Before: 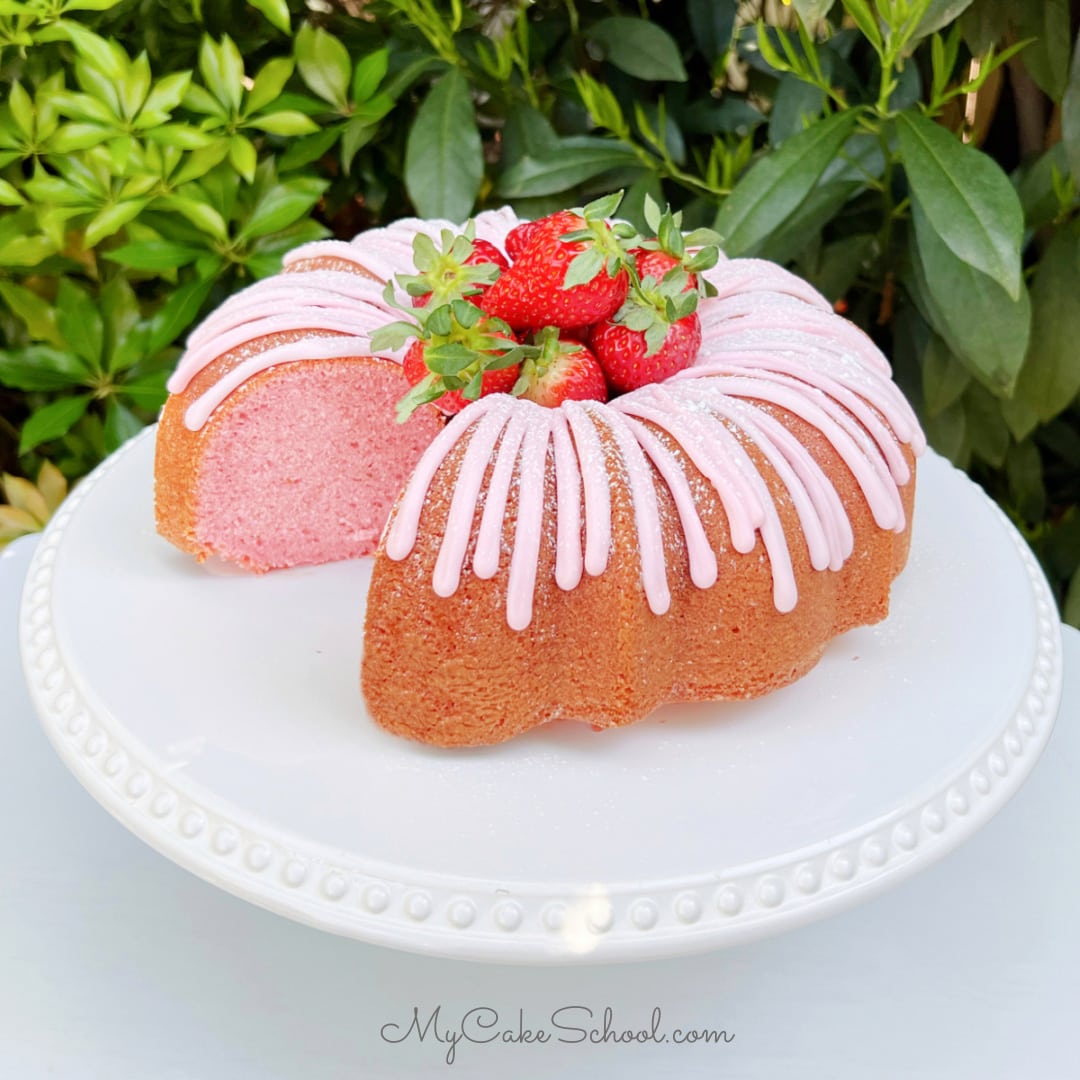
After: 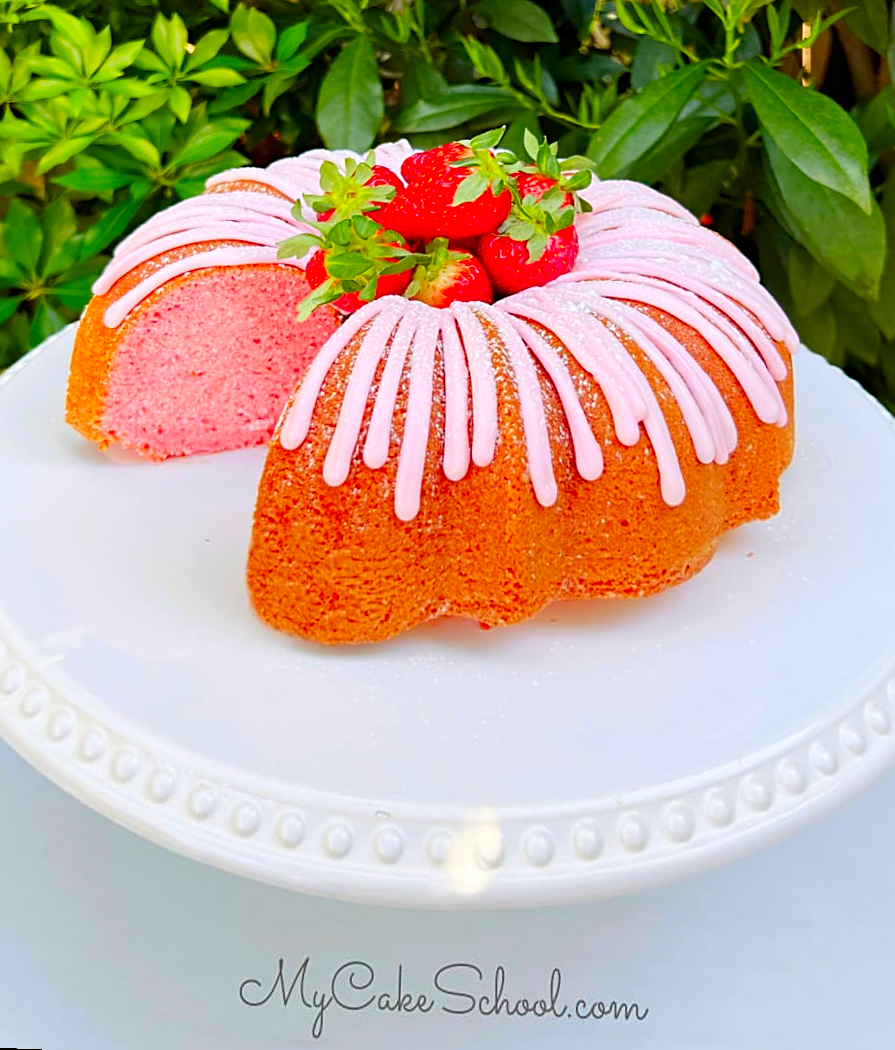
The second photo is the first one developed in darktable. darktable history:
sharpen: on, module defaults
haze removal: compatibility mode true, adaptive false
rotate and perspective: rotation 0.72°, lens shift (vertical) -0.352, lens shift (horizontal) -0.051, crop left 0.152, crop right 0.859, crop top 0.019, crop bottom 0.964
color contrast: green-magenta contrast 1.55, blue-yellow contrast 1.83
